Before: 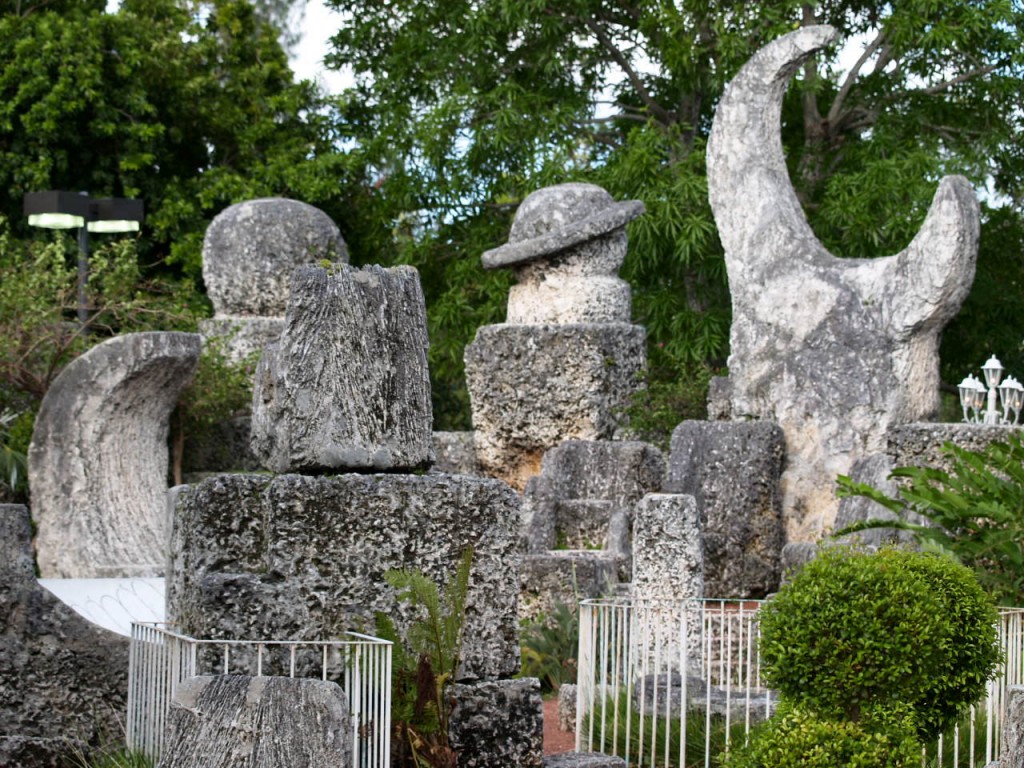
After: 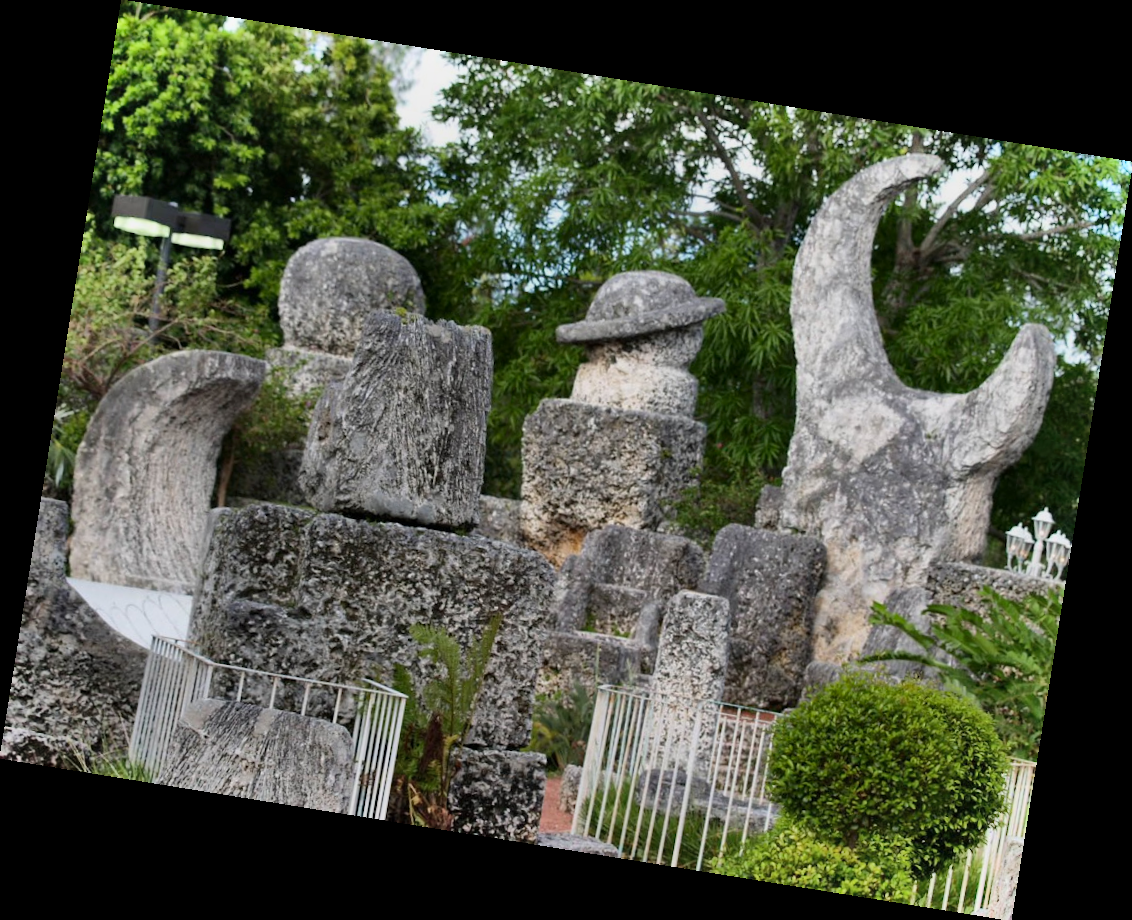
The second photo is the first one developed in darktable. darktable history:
rotate and perspective: rotation 9.12°, automatic cropping off
shadows and highlights: shadows 80.73, white point adjustment -9.07, highlights -61.46, soften with gaussian
